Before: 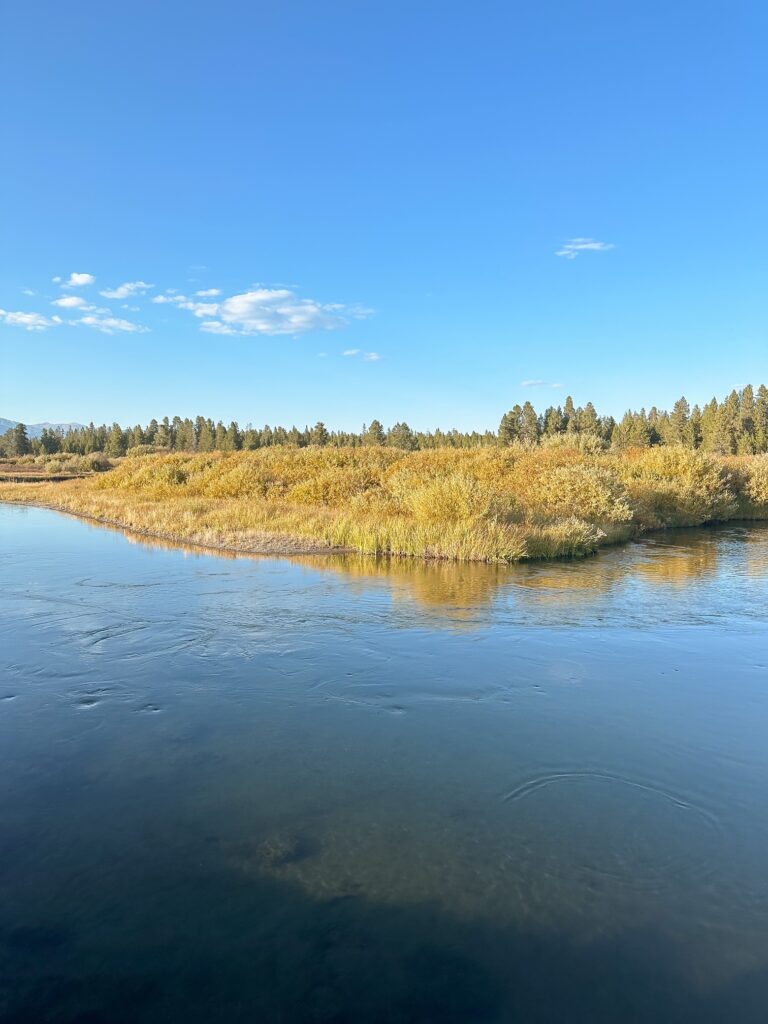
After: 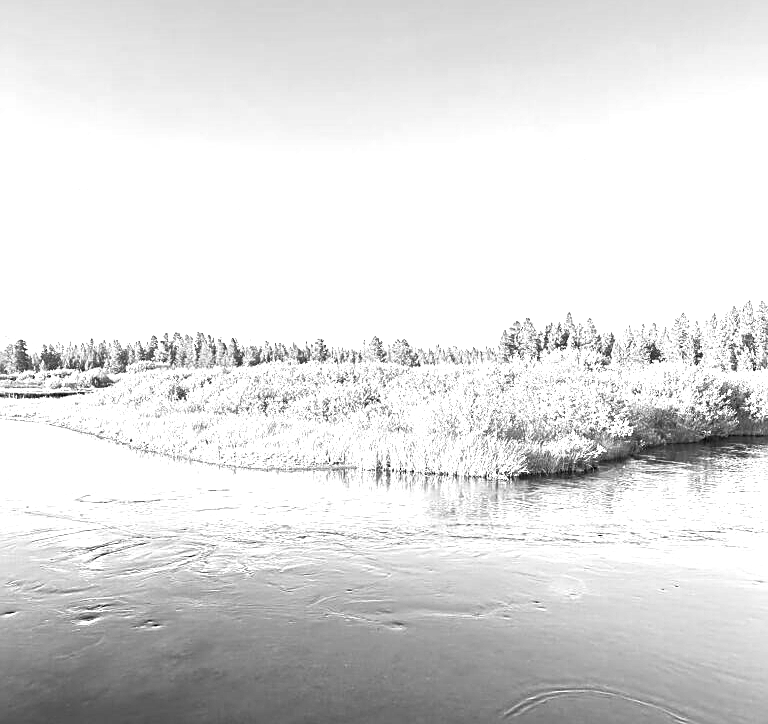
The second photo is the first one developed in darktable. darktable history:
color balance rgb: linear chroma grading › global chroma 9%, perceptual saturation grading › global saturation 36%, perceptual saturation grading › shadows 35%, perceptual brilliance grading › global brilliance 15%, perceptual brilliance grading › shadows -35%, global vibrance 15%
monochrome: a 2.21, b -1.33, size 2.2
sharpen: on, module defaults
haze removal: adaptive false
crop and rotate: top 8.293%, bottom 20.996%
exposure: black level correction 0, exposure 1.2 EV, compensate exposure bias true, compensate highlight preservation false
